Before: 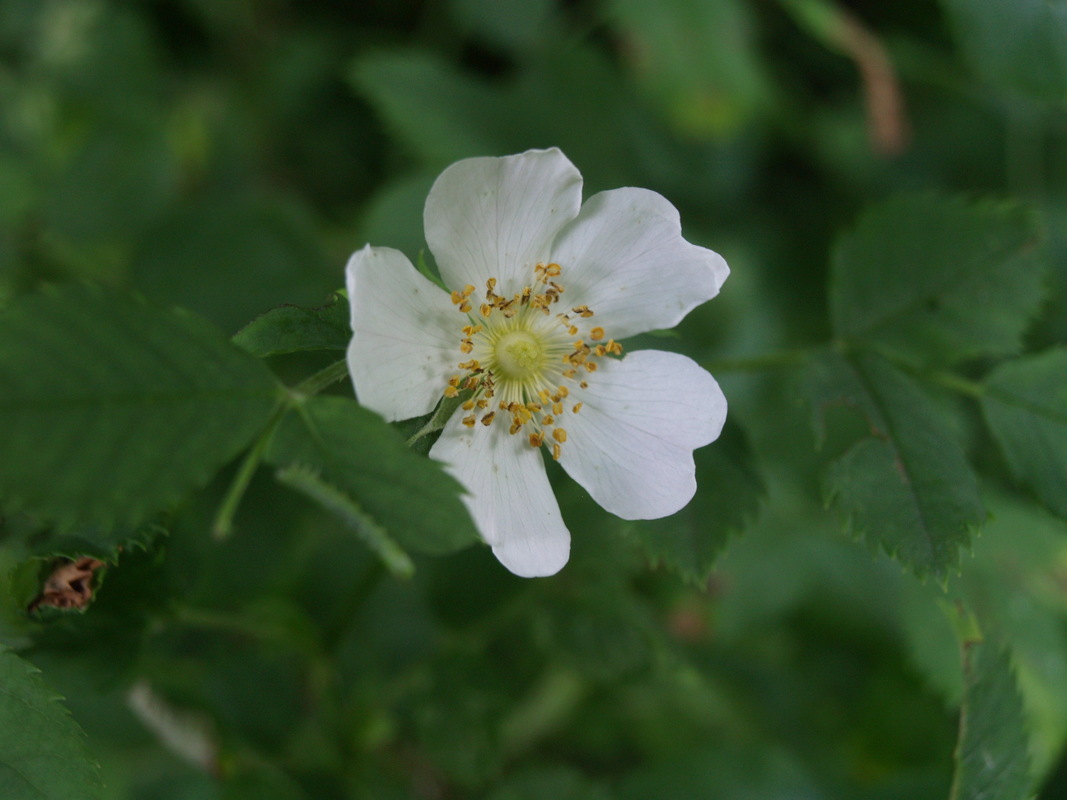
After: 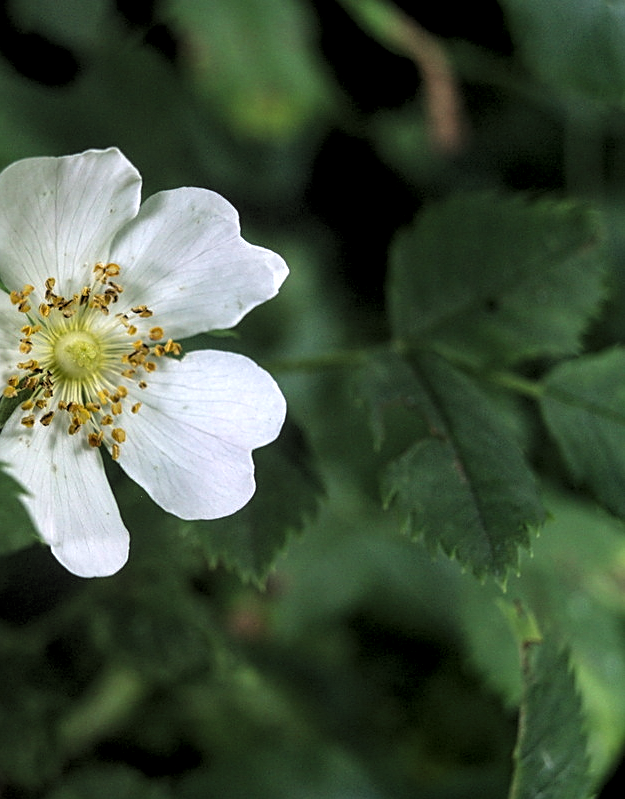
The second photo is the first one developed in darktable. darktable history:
exposure: black level correction -0.002, exposure 0.54 EV, compensate highlight preservation false
sharpen: on, module defaults
local contrast: on, module defaults
crop: left 41.402%
levels: levels [0.182, 0.542, 0.902]
